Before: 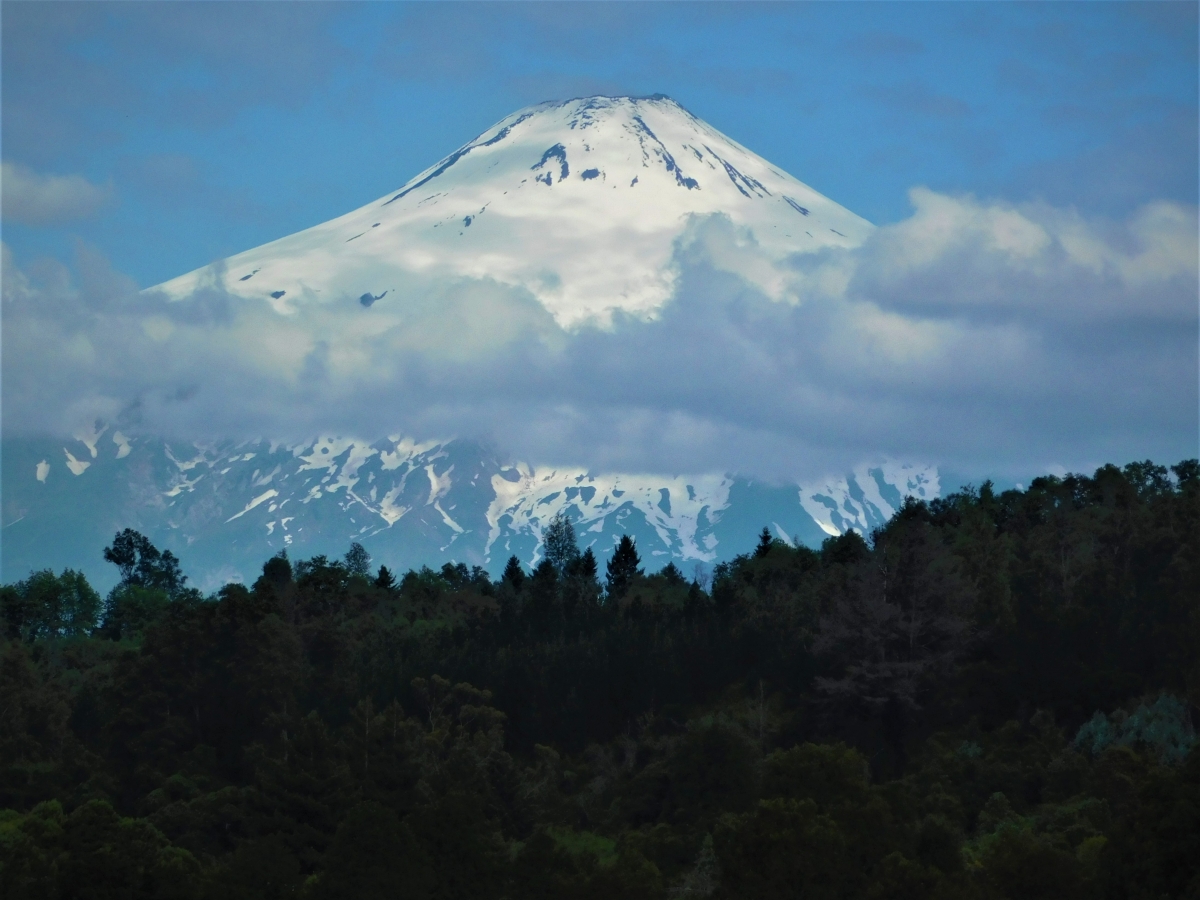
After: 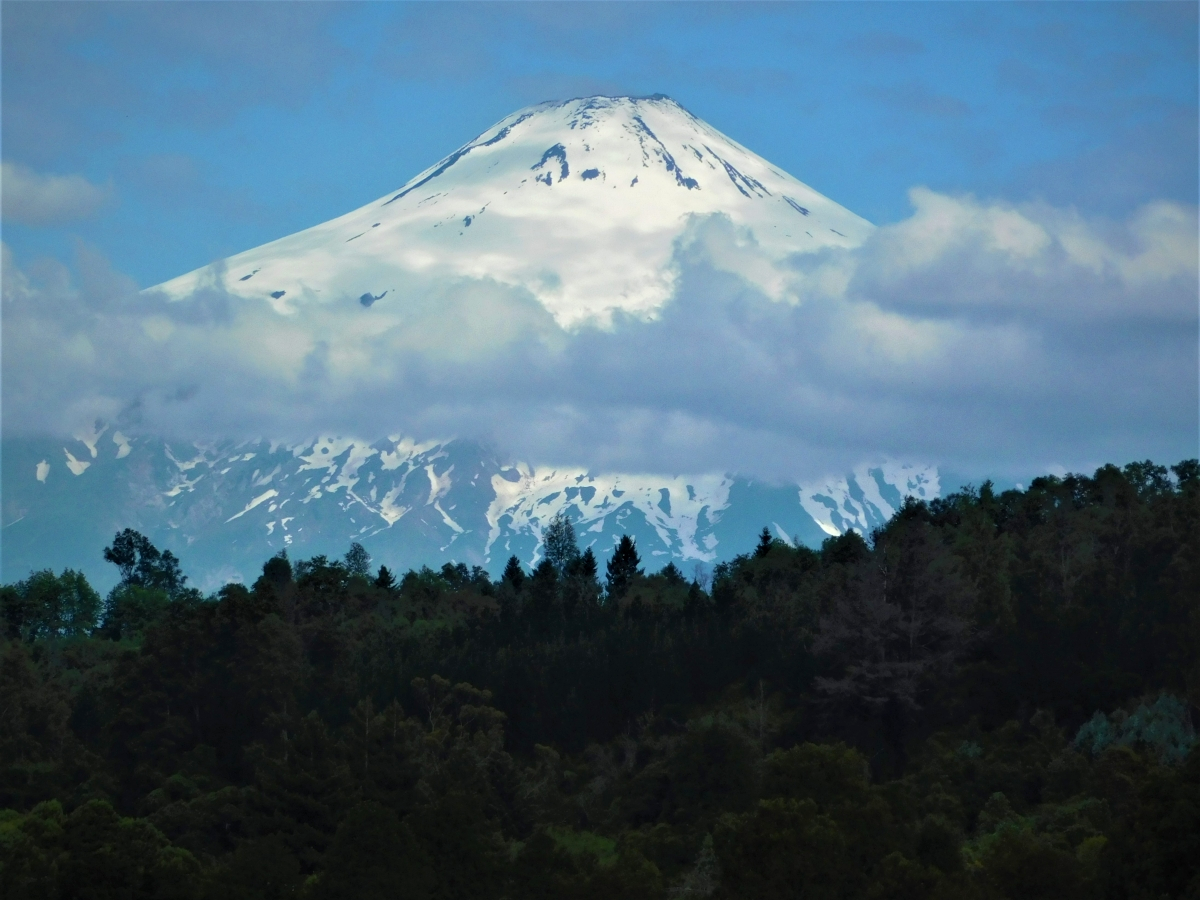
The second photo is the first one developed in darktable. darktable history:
base curve: curves: ch0 [(0, 0) (0.989, 0.992)], preserve colors none
exposure: black level correction 0.001, exposure 0.191 EV, compensate highlight preservation false
